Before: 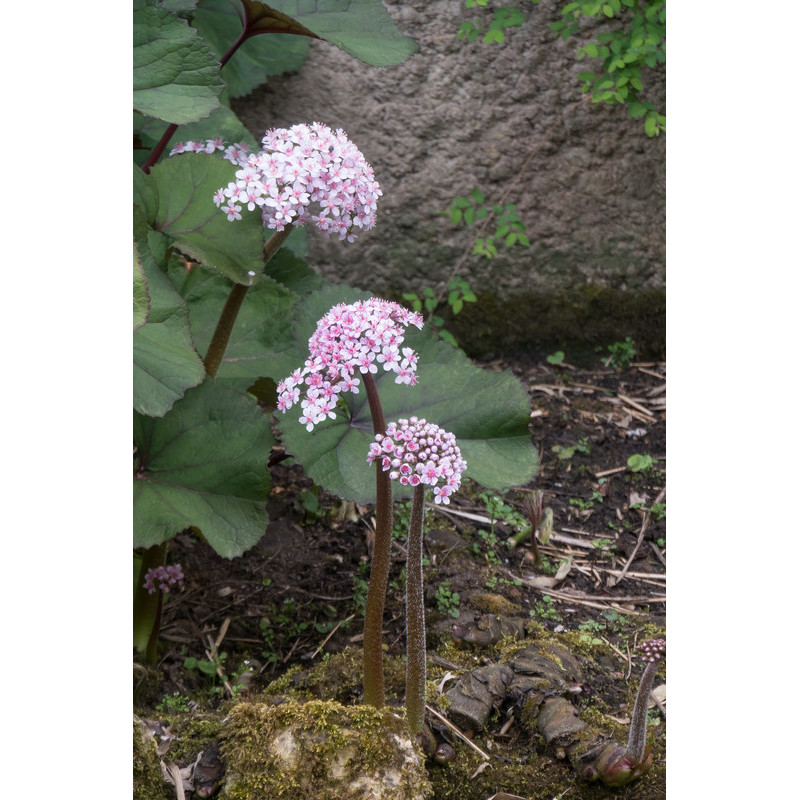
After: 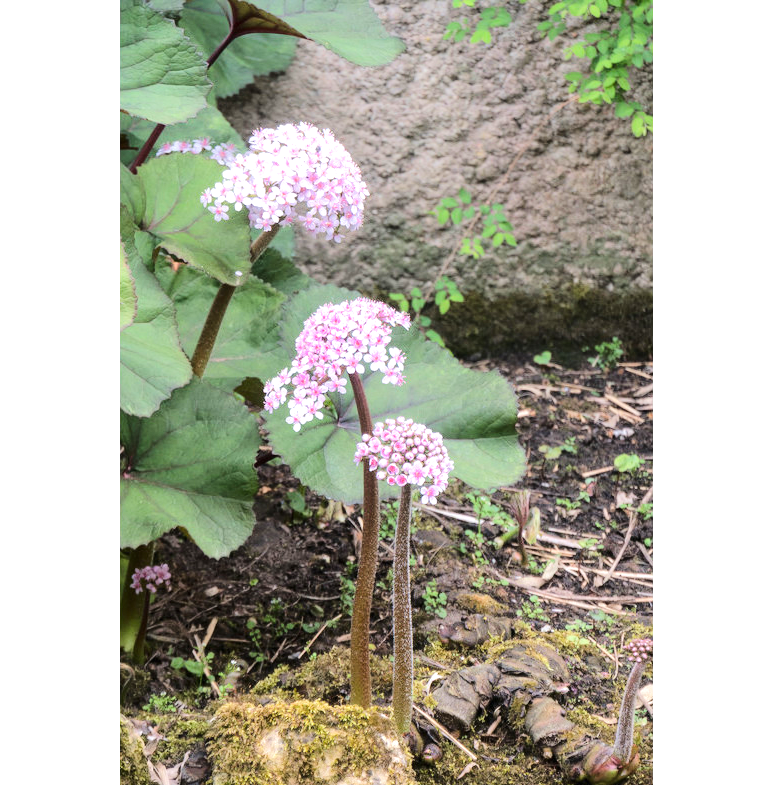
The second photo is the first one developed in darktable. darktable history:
crop: left 1.634%, right 0.27%, bottom 1.806%
exposure: black level correction 0, exposure 0.498 EV, compensate highlight preservation false
tone equalizer: -7 EV 0.155 EV, -6 EV 0.583 EV, -5 EV 1.14 EV, -4 EV 1.32 EV, -3 EV 1.12 EV, -2 EV 0.6 EV, -1 EV 0.159 EV, edges refinement/feathering 500, mask exposure compensation -1.57 EV, preserve details no
